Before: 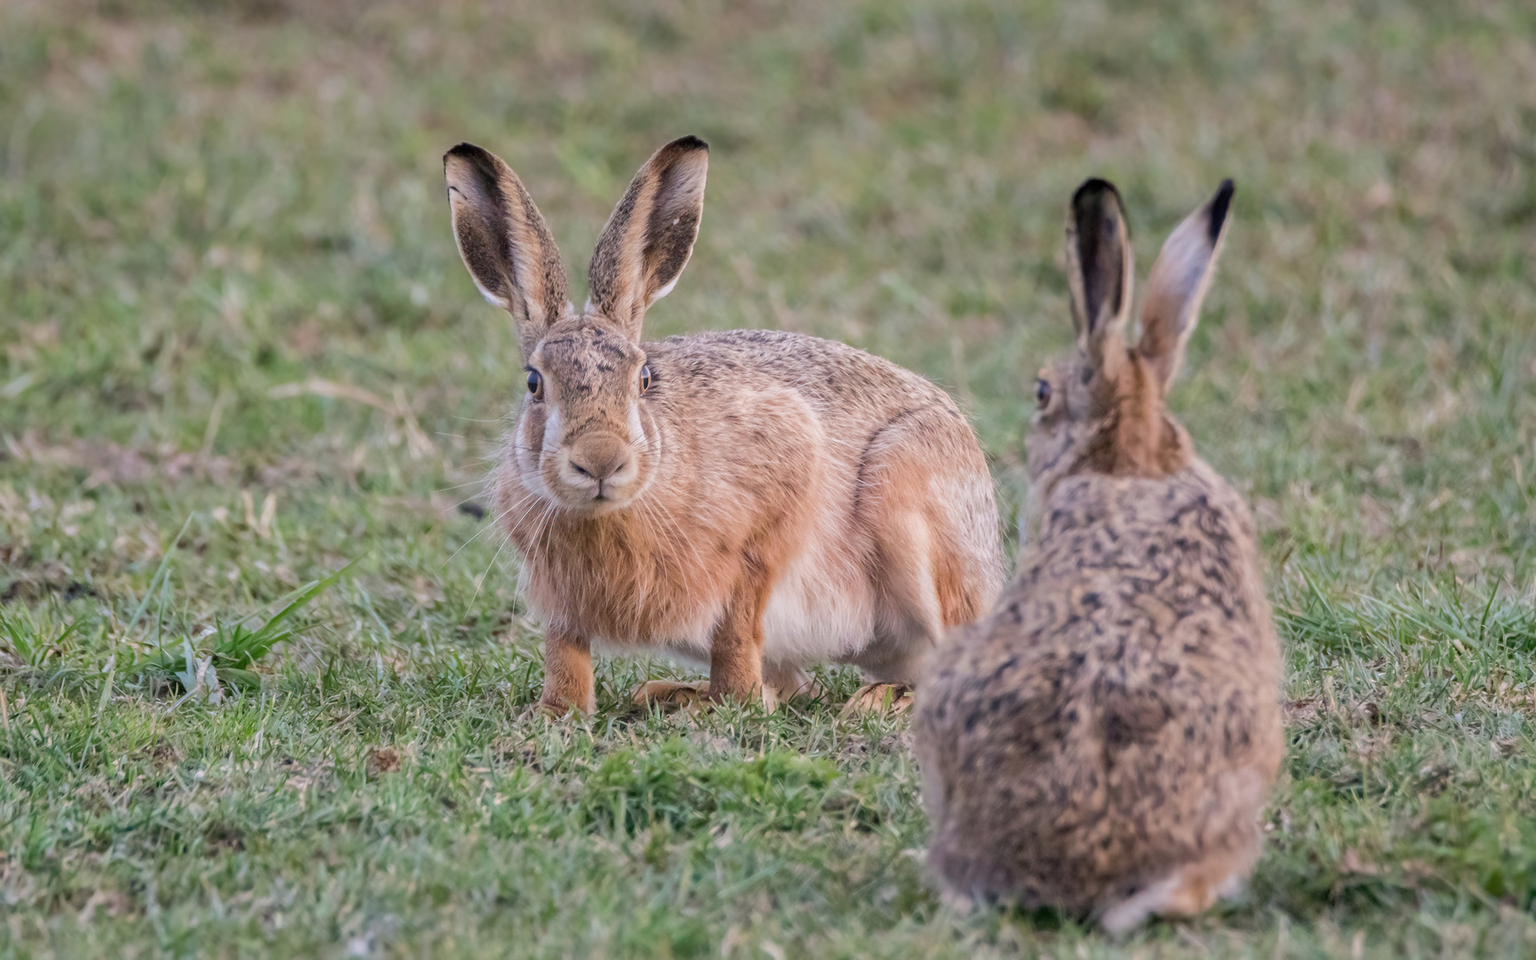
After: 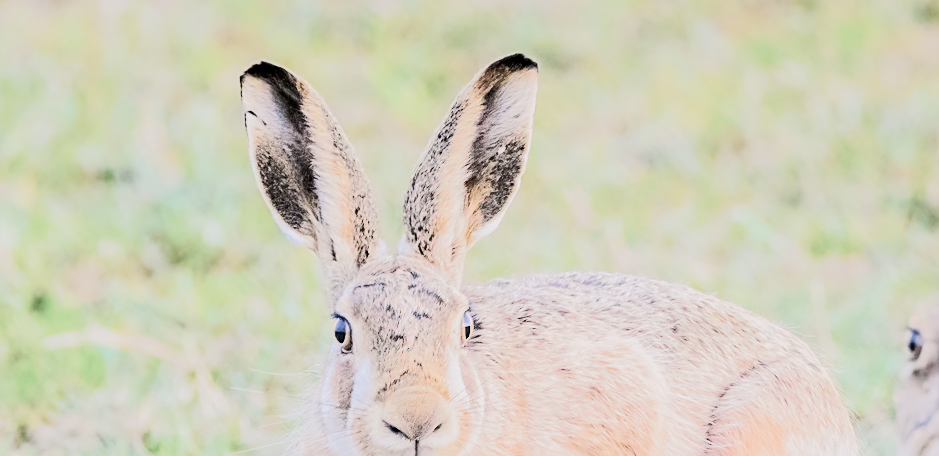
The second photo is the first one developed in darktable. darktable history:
sharpen: on, module defaults
crop: left 15.026%, top 9.257%, right 30.612%, bottom 48.466%
tone curve: curves: ch0 [(0, 0) (0.078, 0.052) (0.236, 0.22) (0.427, 0.472) (0.508, 0.586) (0.654, 0.742) (0.793, 0.851) (0.994, 0.974)]; ch1 [(0, 0) (0.161, 0.092) (0.35, 0.33) (0.392, 0.392) (0.456, 0.456) (0.505, 0.502) (0.537, 0.518) (0.553, 0.534) (0.602, 0.579) (0.718, 0.718) (1, 1)]; ch2 [(0, 0) (0.346, 0.362) (0.411, 0.412) (0.502, 0.502) (0.531, 0.521) (0.586, 0.59) (0.621, 0.604) (1, 1)], color space Lab, independent channels
exposure: black level correction 0.001, exposure 0.967 EV, compensate highlight preservation false
filmic rgb: black relative exposure -7.46 EV, white relative exposure 4.87 EV, hardness 3.4, iterations of high-quality reconstruction 0
tone equalizer: -8 EV 0.004 EV, -7 EV -0.037 EV, -6 EV 0.045 EV, -5 EV 0.04 EV, -4 EV 0.262 EV, -3 EV 0.623 EV, -2 EV 0.582 EV, -1 EV 0.172 EV, +0 EV 0.039 EV, edges refinement/feathering 500, mask exposure compensation -1.57 EV, preserve details no
